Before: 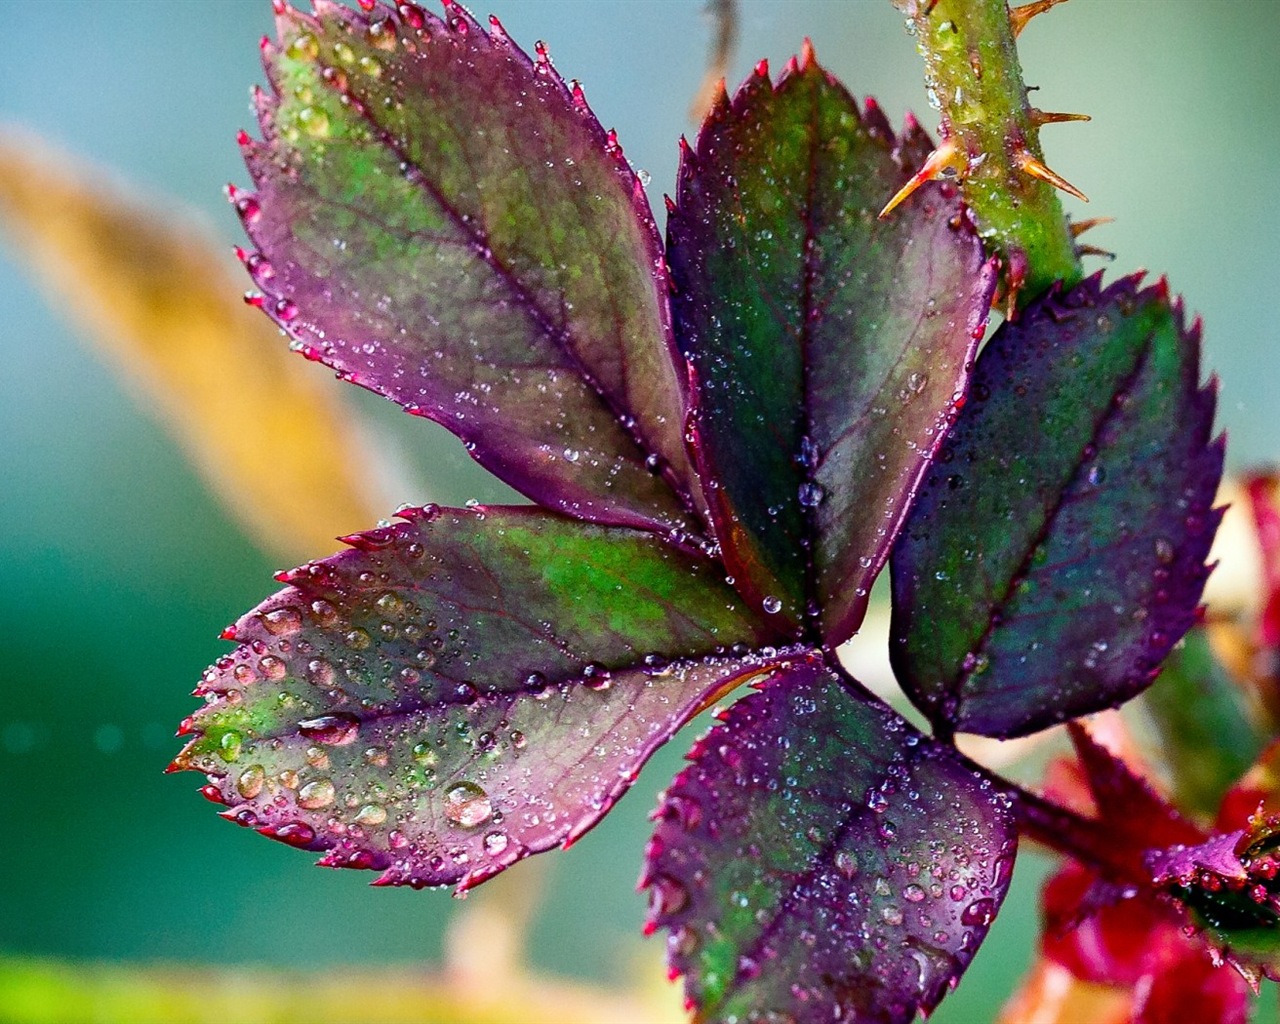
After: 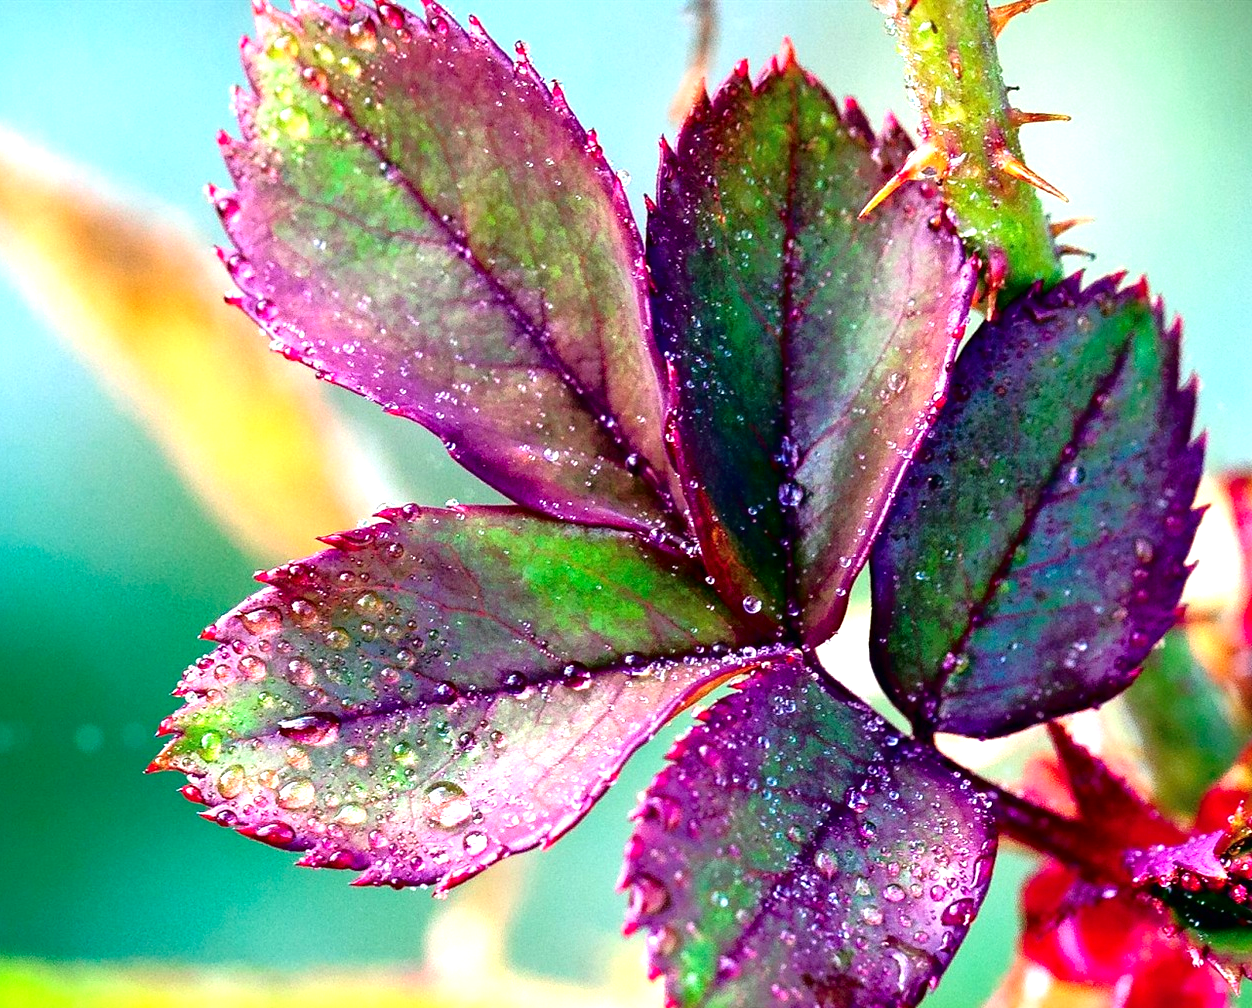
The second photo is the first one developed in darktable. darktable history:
crop and rotate: left 1.612%, right 0.547%, bottom 1.486%
tone curve: curves: ch0 [(0, 0) (0.126, 0.061) (0.362, 0.382) (0.498, 0.498) (0.706, 0.712) (1, 1)]; ch1 [(0, 0) (0.5, 0.497) (0.55, 0.578) (1, 1)]; ch2 [(0, 0) (0.44, 0.424) (0.489, 0.486) (0.537, 0.538) (1, 1)], color space Lab, independent channels
exposure: black level correction 0, exposure 1.106 EV, compensate highlight preservation false
